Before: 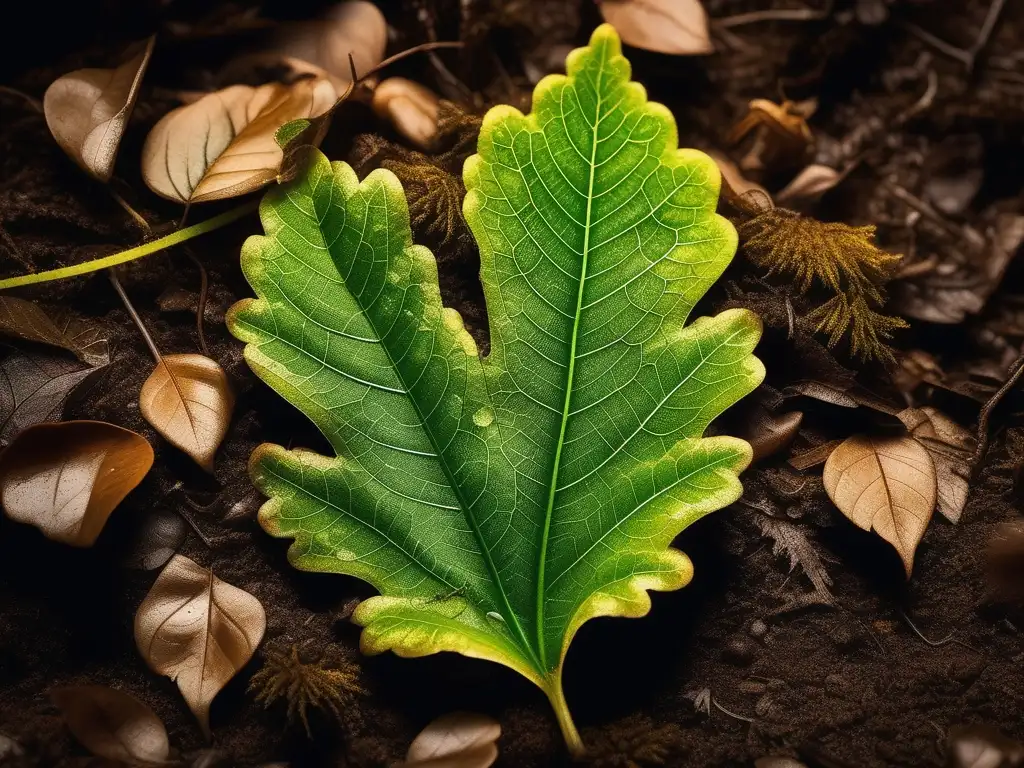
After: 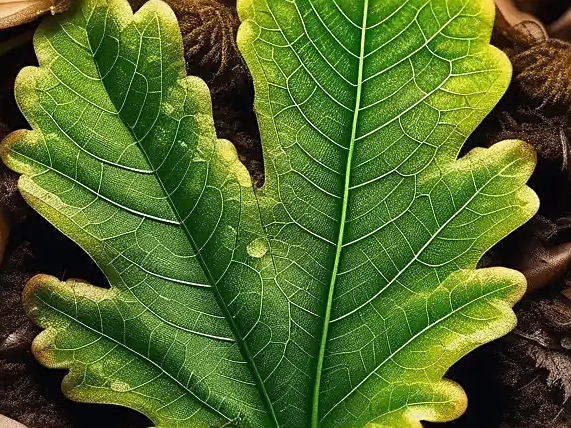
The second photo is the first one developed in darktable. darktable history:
exposure: compensate exposure bias true, compensate highlight preservation false
crop and rotate: left 22.13%, top 22.054%, right 22.026%, bottom 22.102%
sharpen: on, module defaults
